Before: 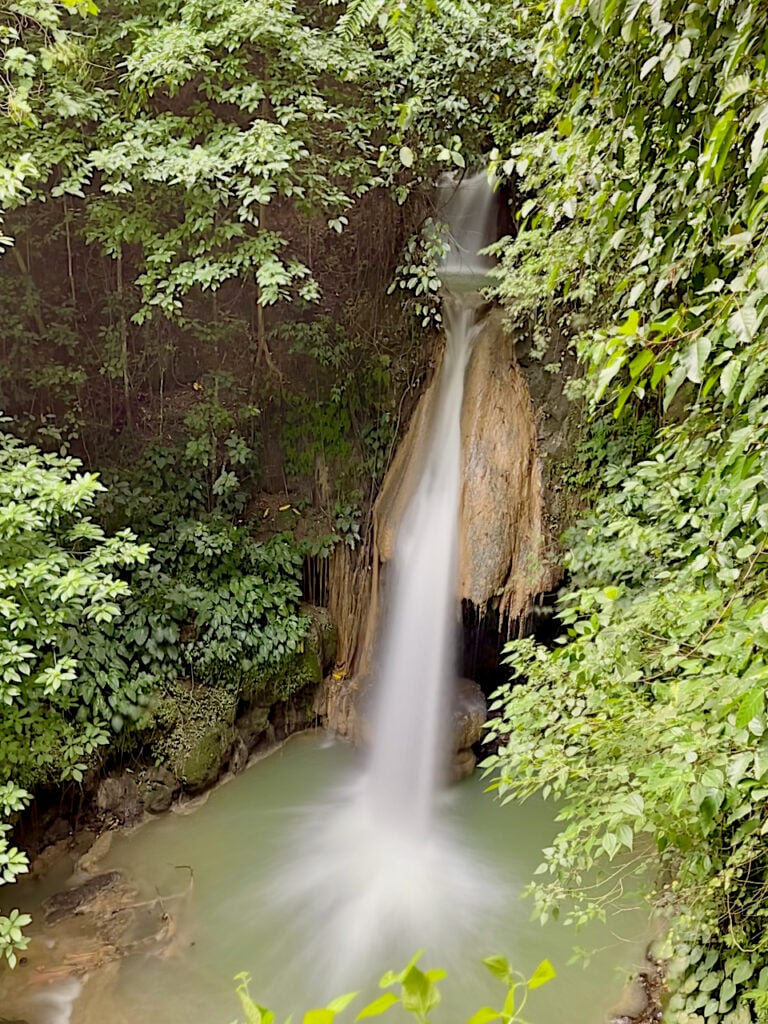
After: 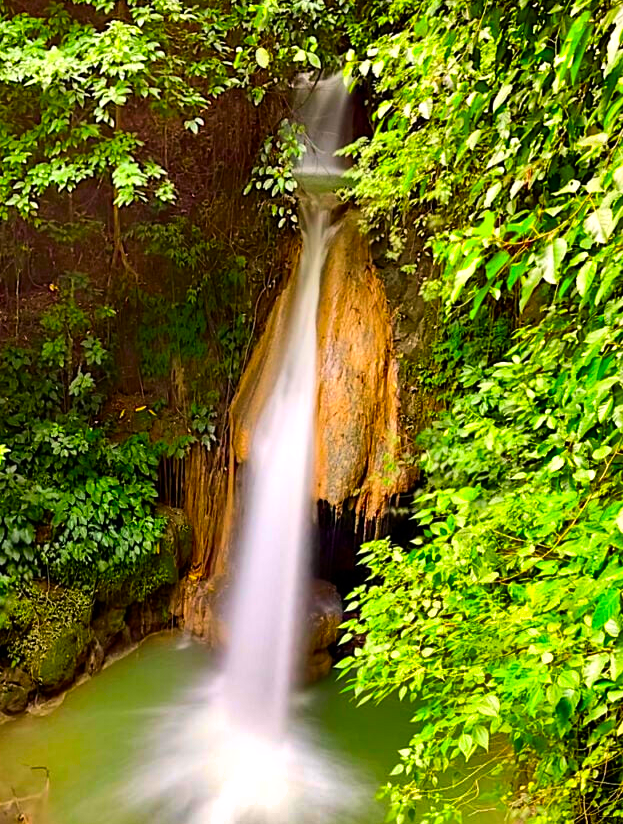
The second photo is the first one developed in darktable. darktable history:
exposure: exposure -0.156 EV, compensate highlight preservation false
shadows and highlights: shadows 20.93, highlights -80.97, soften with gaussian
color correction: highlights a* 1.66, highlights b* -1.78, saturation 2.45
crop: left 18.874%, top 9.696%, right 0%, bottom 9.738%
tone equalizer: -8 EV -0.714 EV, -7 EV -0.719 EV, -6 EV -0.623 EV, -5 EV -0.39 EV, -3 EV 0.391 EV, -2 EV 0.6 EV, -1 EV 0.676 EV, +0 EV 0.732 EV, edges refinement/feathering 500, mask exposure compensation -1.57 EV, preserve details no
